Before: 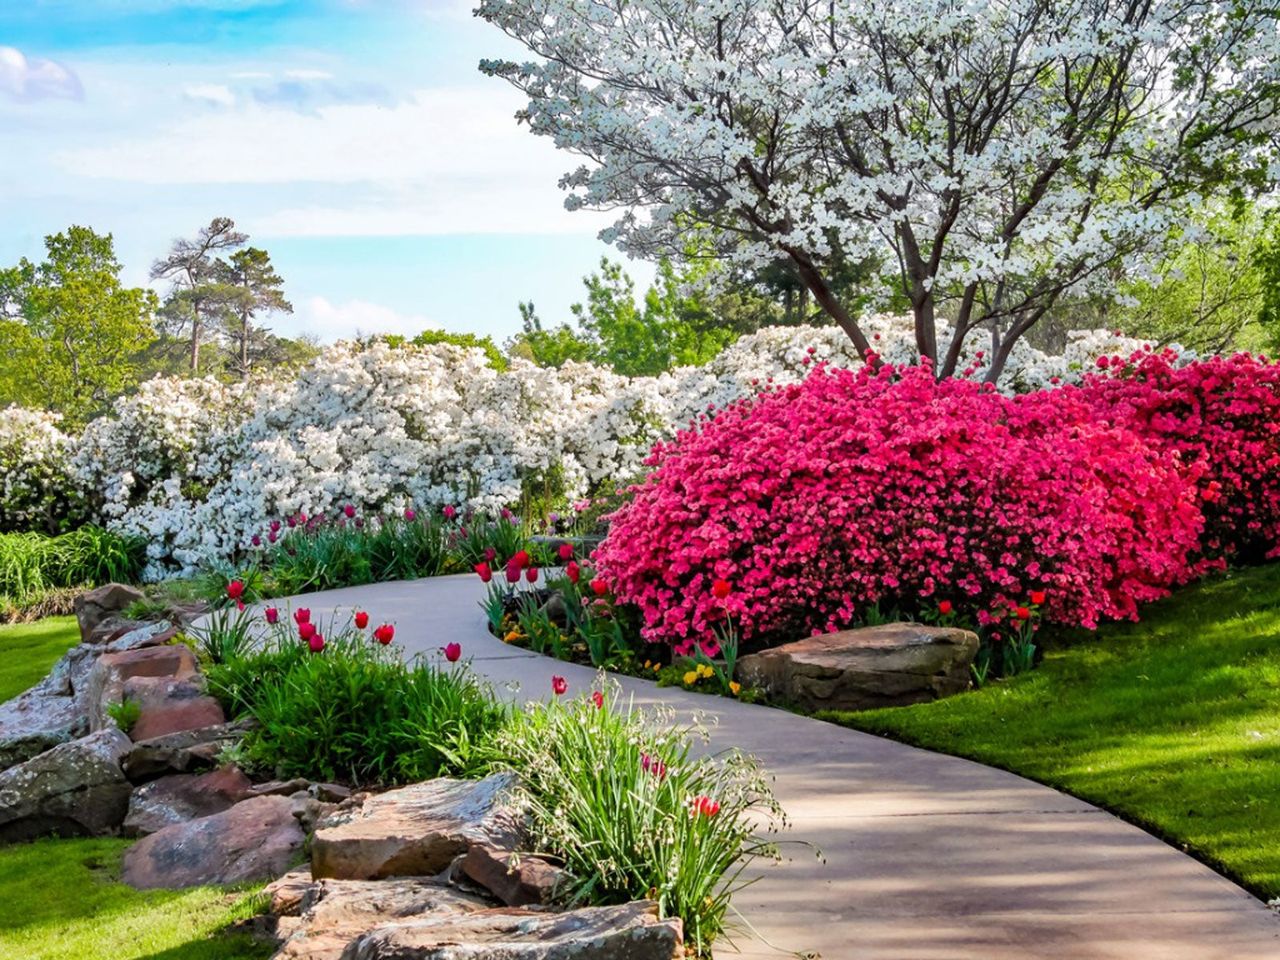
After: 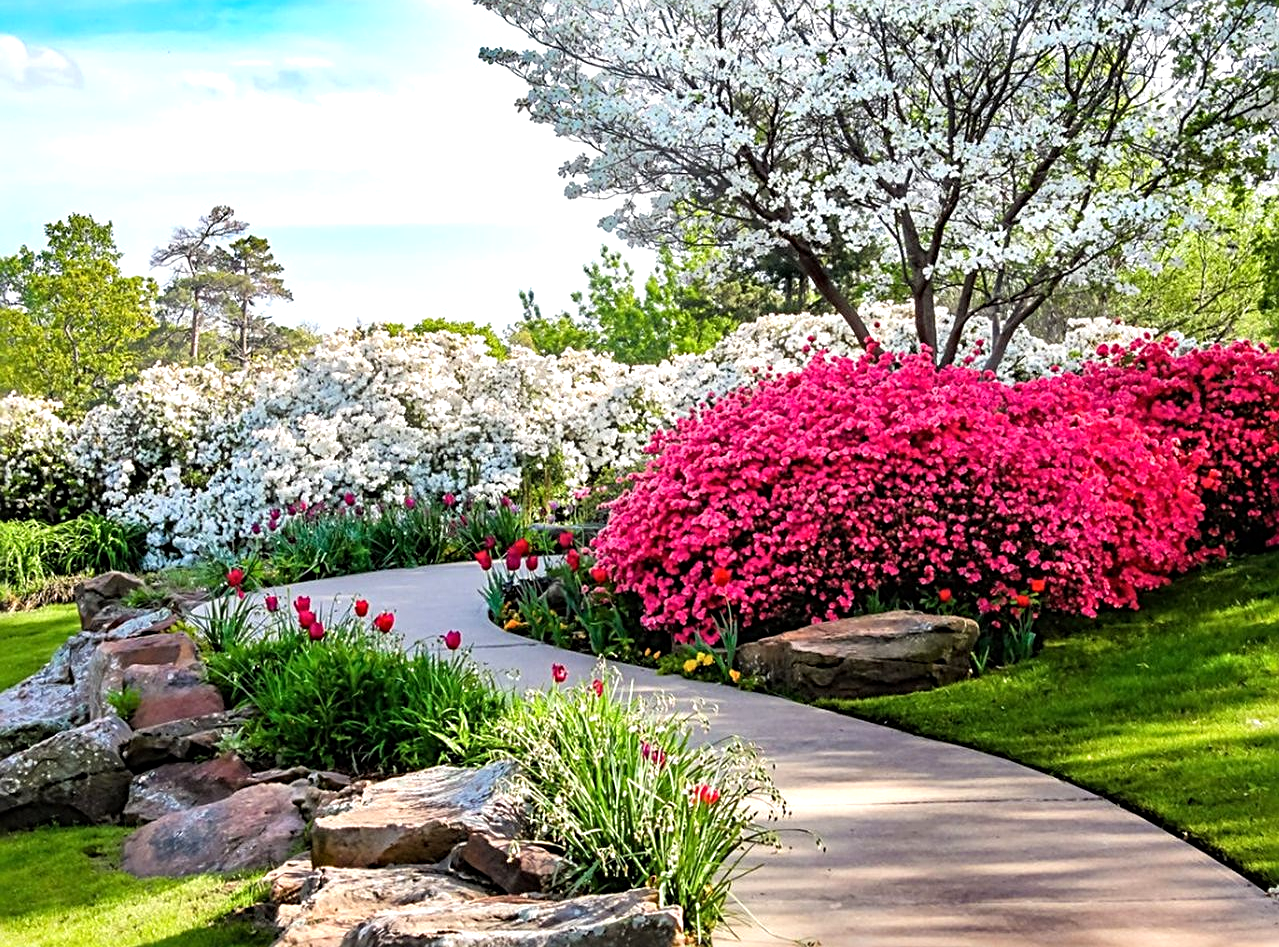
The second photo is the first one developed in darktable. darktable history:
sharpen: radius 3.076
crop: top 1.286%, right 0.028%
tone equalizer: -8 EV -0.429 EV, -7 EV -0.373 EV, -6 EV -0.354 EV, -5 EV -0.247 EV, -3 EV 0.252 EV, -2 EV 0.354 EV, -1 EV 0.374 EV, +0 EV 0.414 EV
